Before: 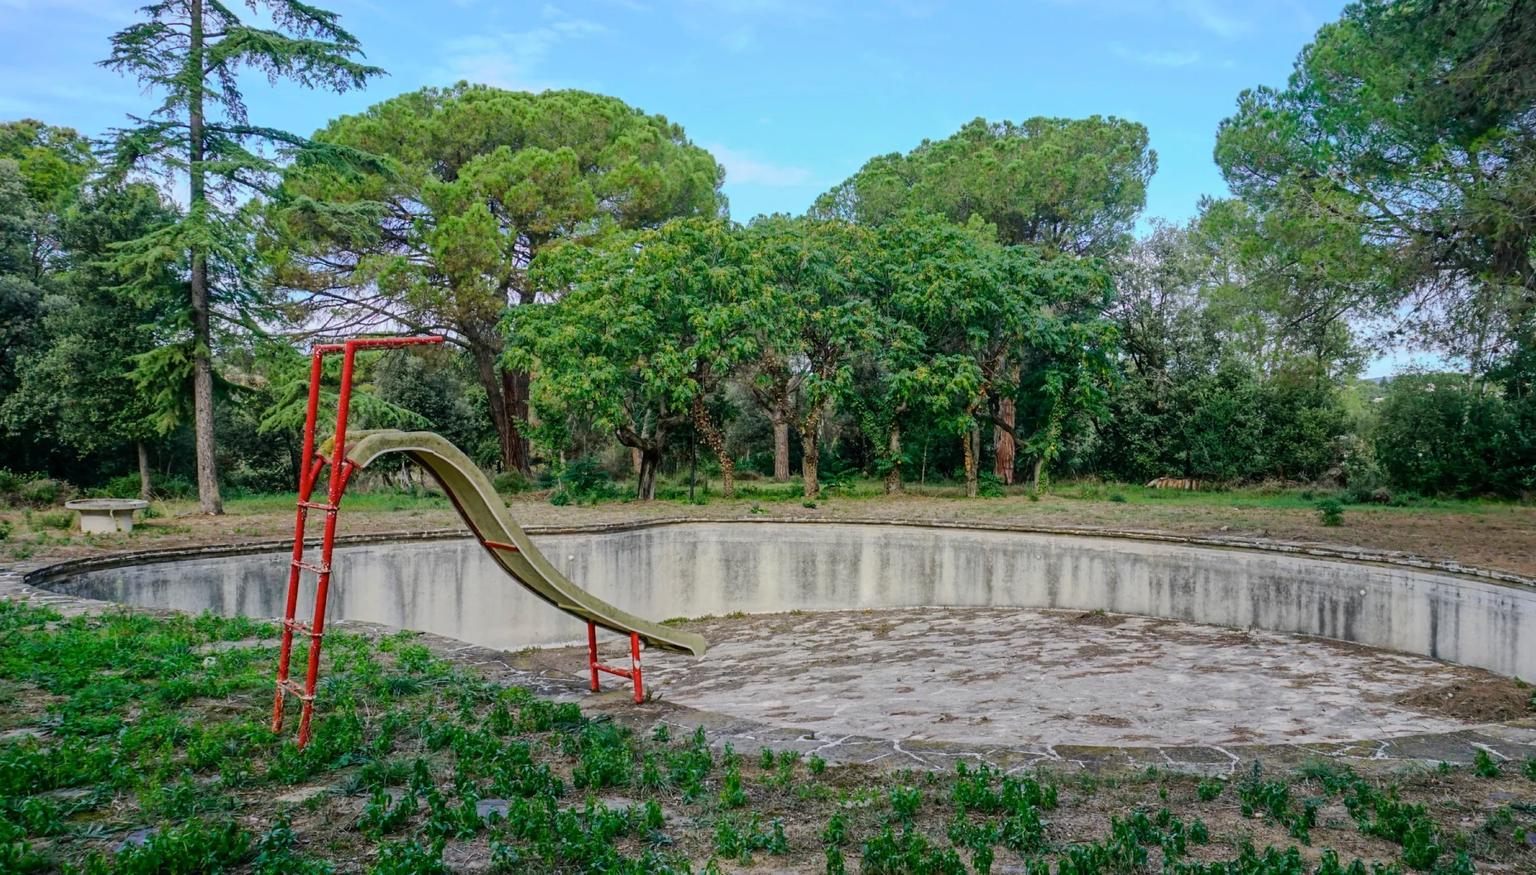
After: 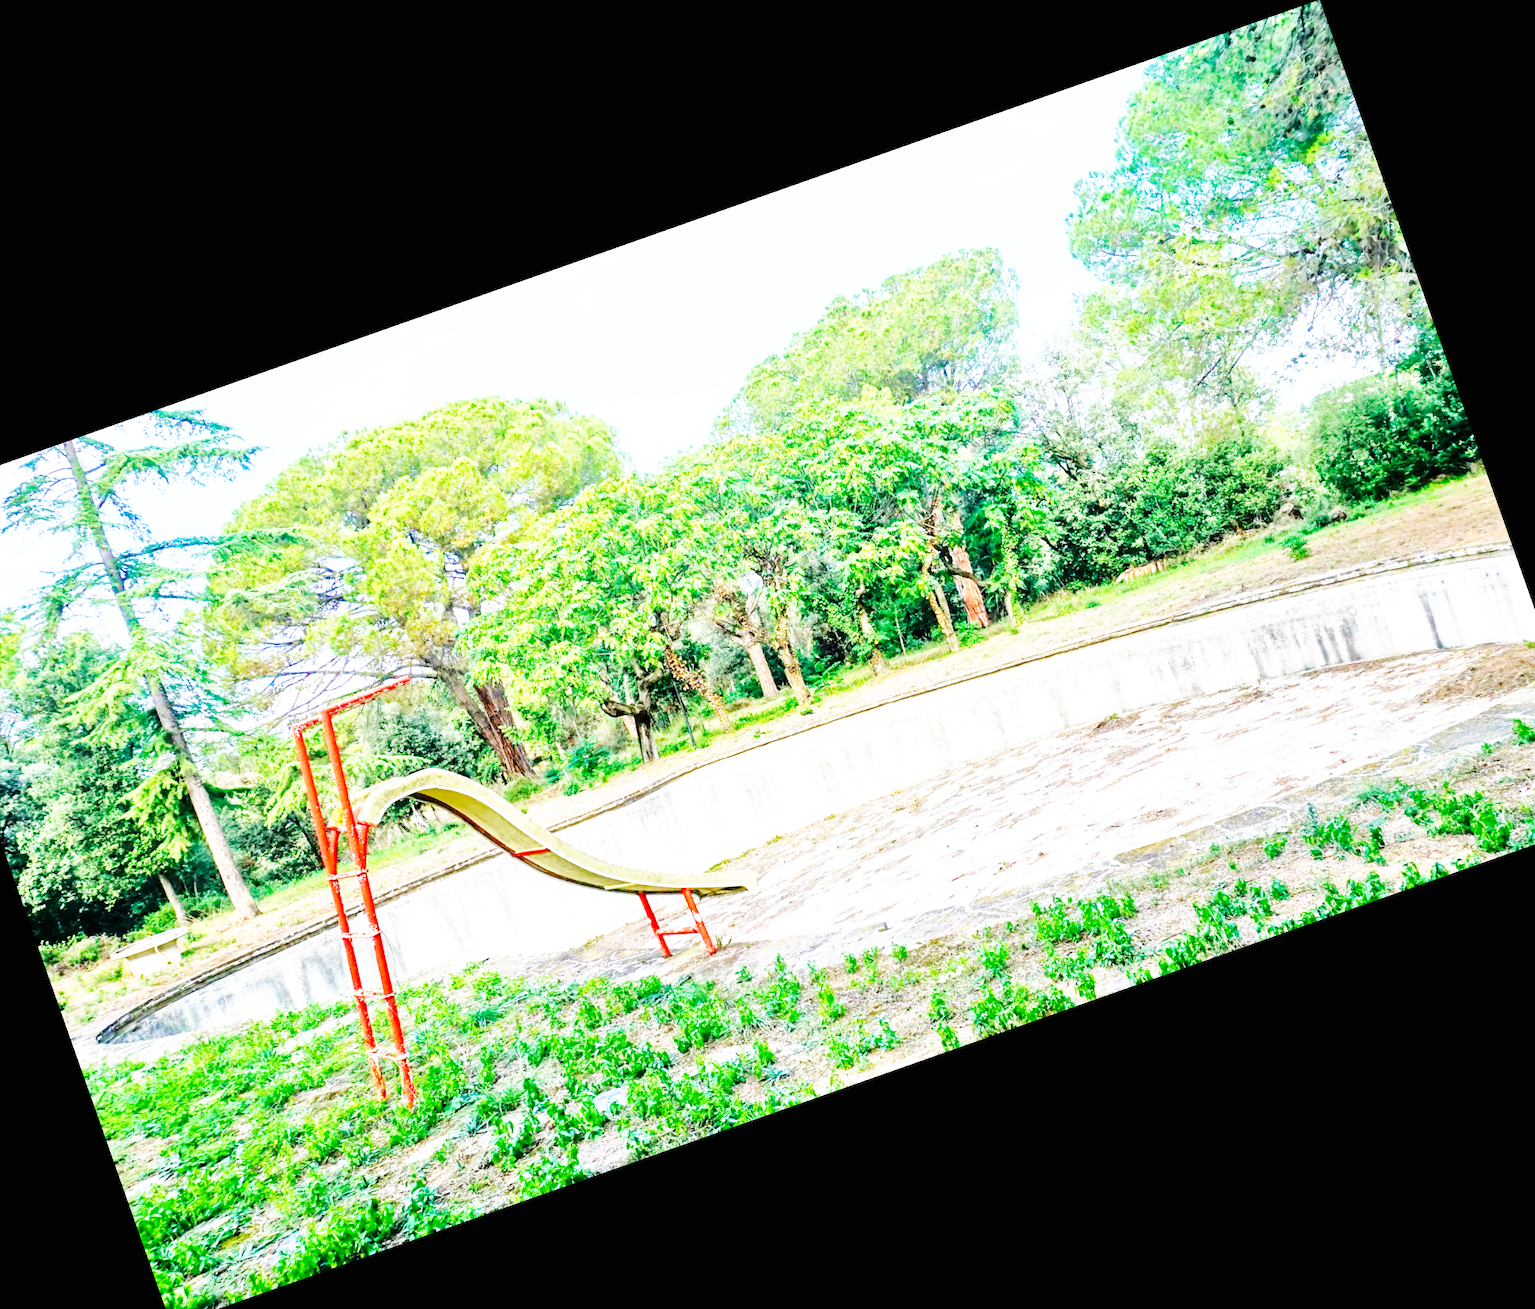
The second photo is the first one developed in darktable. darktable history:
exposure: black level correction 0, exposure 1.2 EV, compensate exposure bias true, compensate highlight preservation false
crop and rotate: angle 19.43°, left 6.812%, right 4.125%, bottom 1.087%
base curve: curves: ch0 [(0, 0) (0.007, 0.004) (0.027, 0.03) (0.046, 0.07) (0.207, 0.54) (0.442, 0.872) (0.673, 0.972) (1, 1)], preserve colors none
tone equalizer: -7 EV 0.15 EV, -6 EV 0.6 EV, -5 EV 1.15 EV, -4 EV 1.33 EV, -3 EV 1.15 EV, -2 EV 0.6 EV, -1 EV 0.15 EV, mask exposure compensation -0.5 EV
